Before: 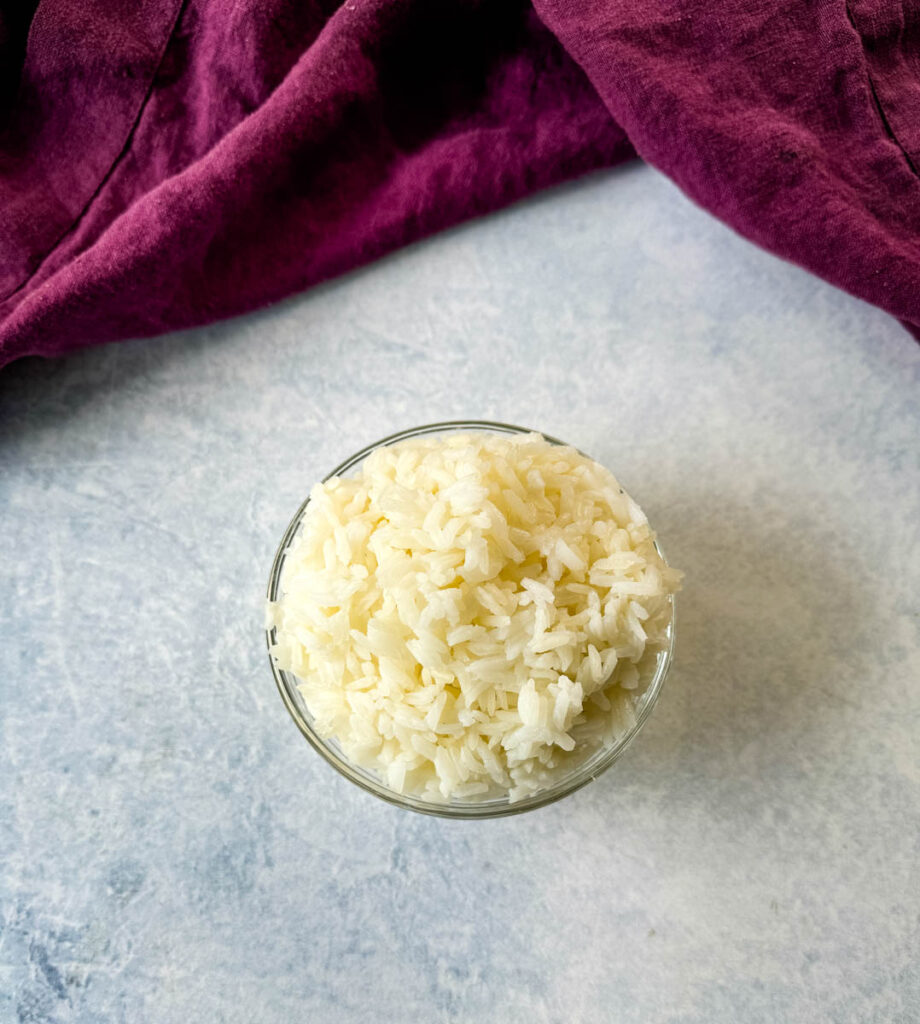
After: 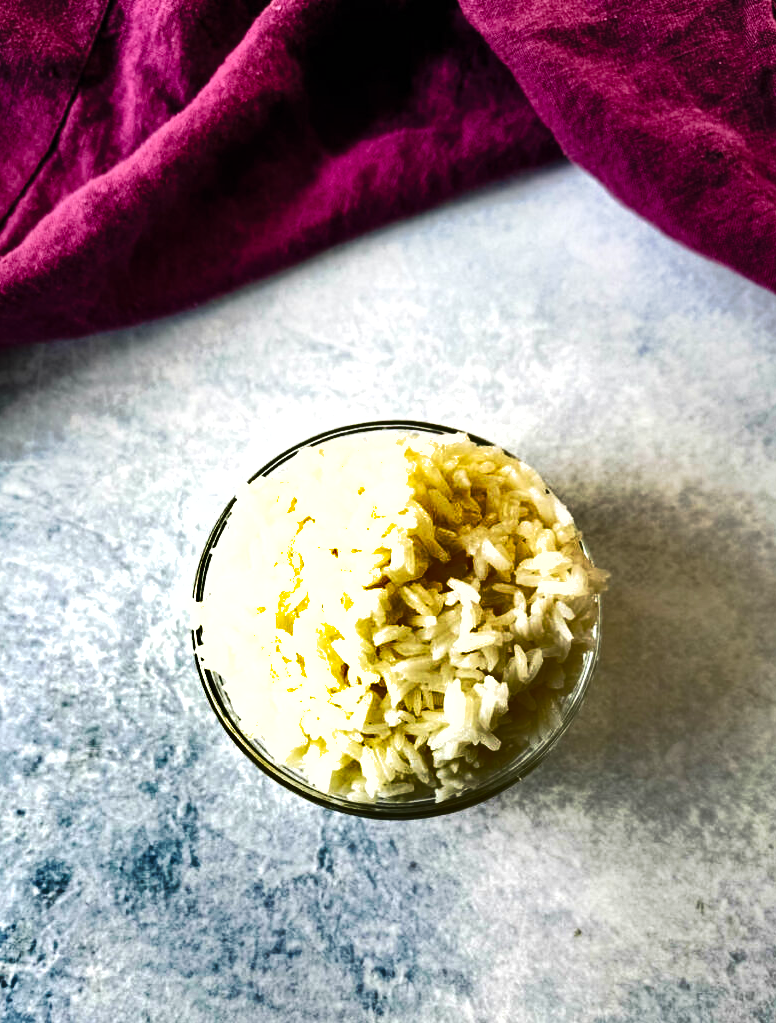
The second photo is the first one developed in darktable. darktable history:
crop: left 8.089%, right 7.506%
shadows and highlights: radius 106.3, shadows 41.3, highlights -72.84, low approximation 0.01, soften with gaussian
exposure: exposure 0.505 EV, compensate highlight preservation false
tone curve: curves: ch0 [(0, 0) (0.224, 0.12) (0.375, 0.296) (0.528, 0.472) (0.681, 0.634) (0.8, 0.766) (0.873, 0.877) (1, 1)], preserve colors none
